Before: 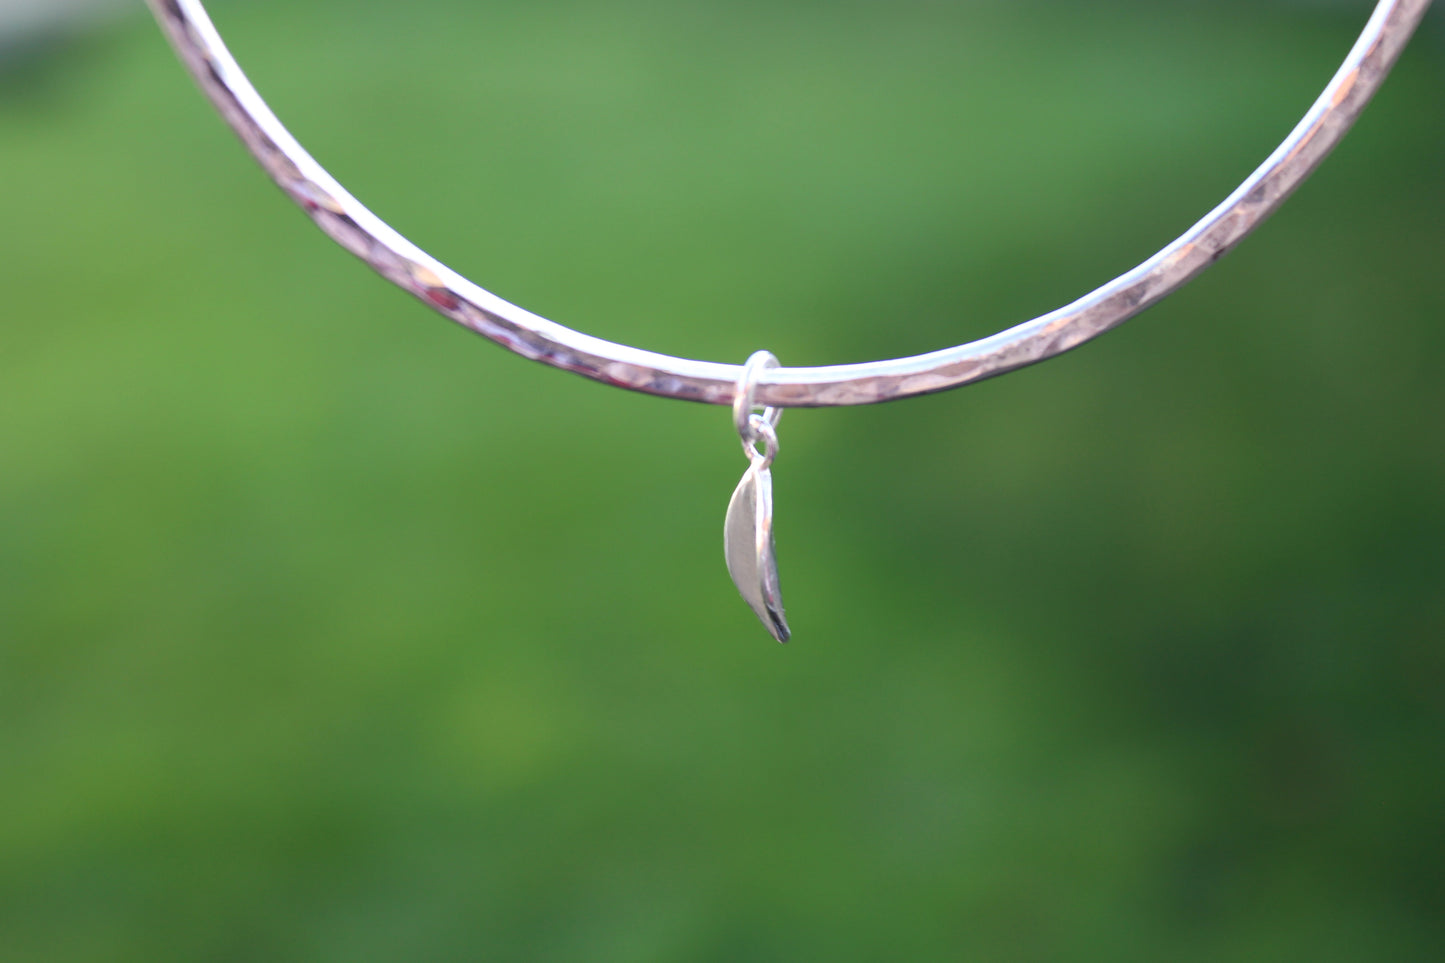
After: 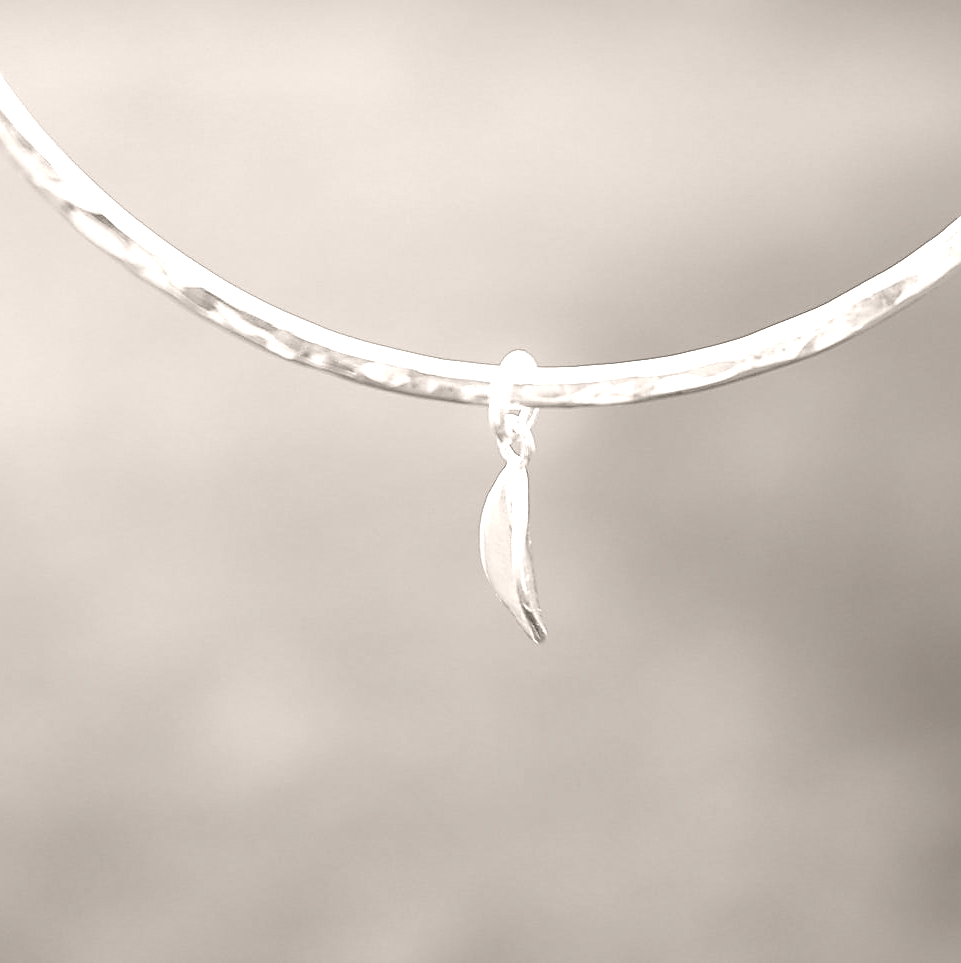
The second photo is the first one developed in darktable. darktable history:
sharpen: radius 1.4, amount 1.25, threshold 0.7
crop: left 16.899%, right 16.556%
colorize: hue 34.49°, saturation 35.33%, source mix 100%, lightness 55%, version 1
